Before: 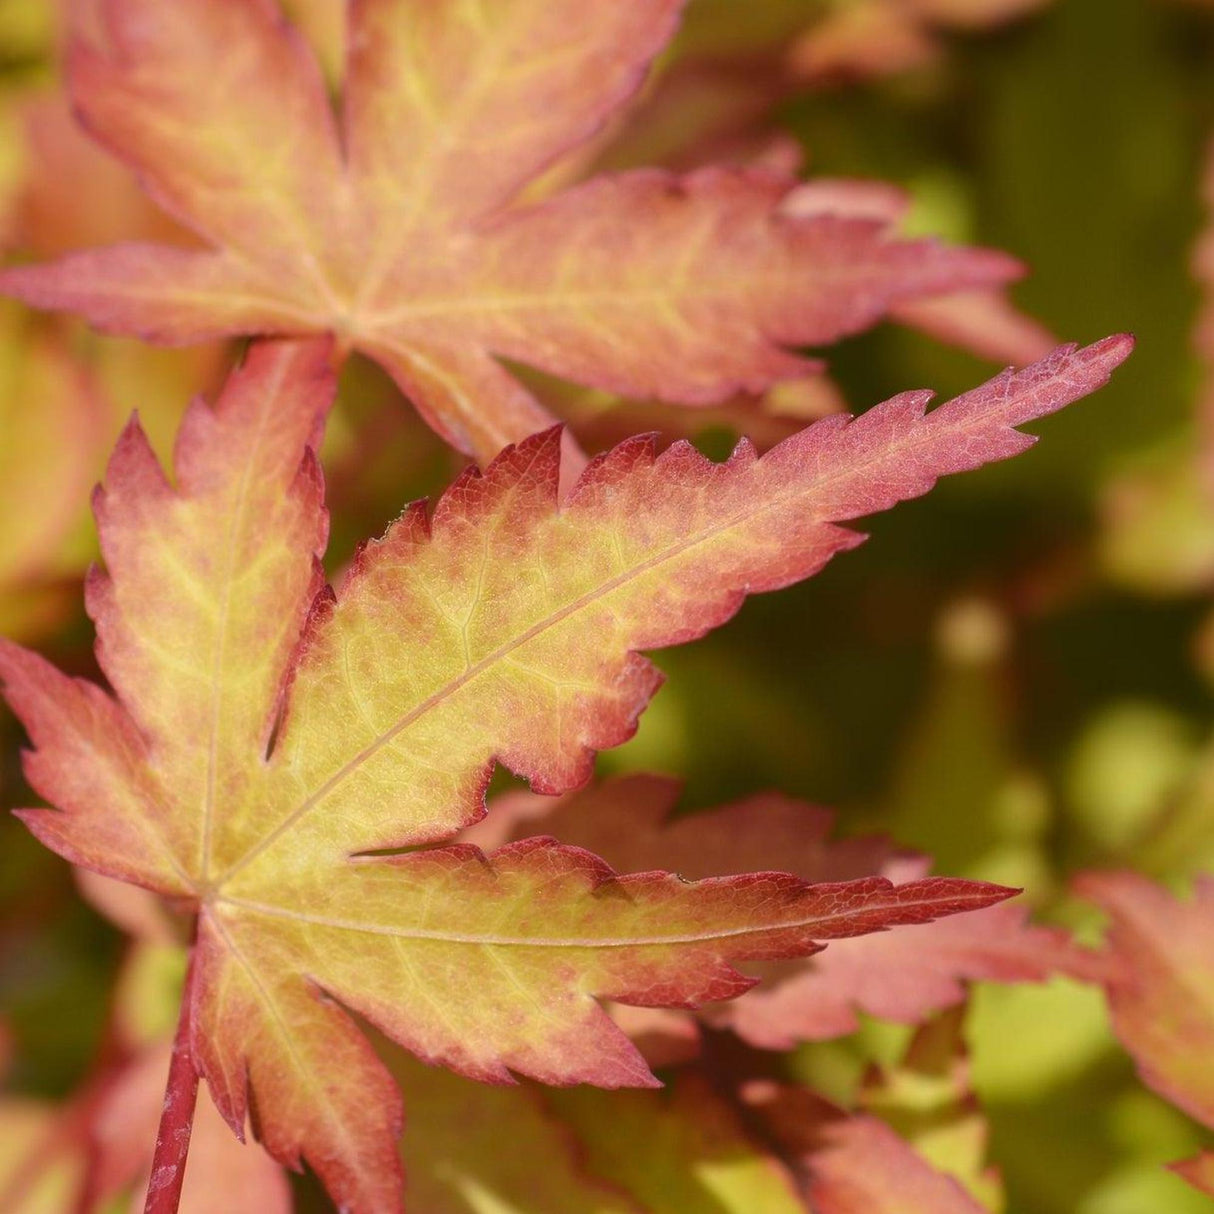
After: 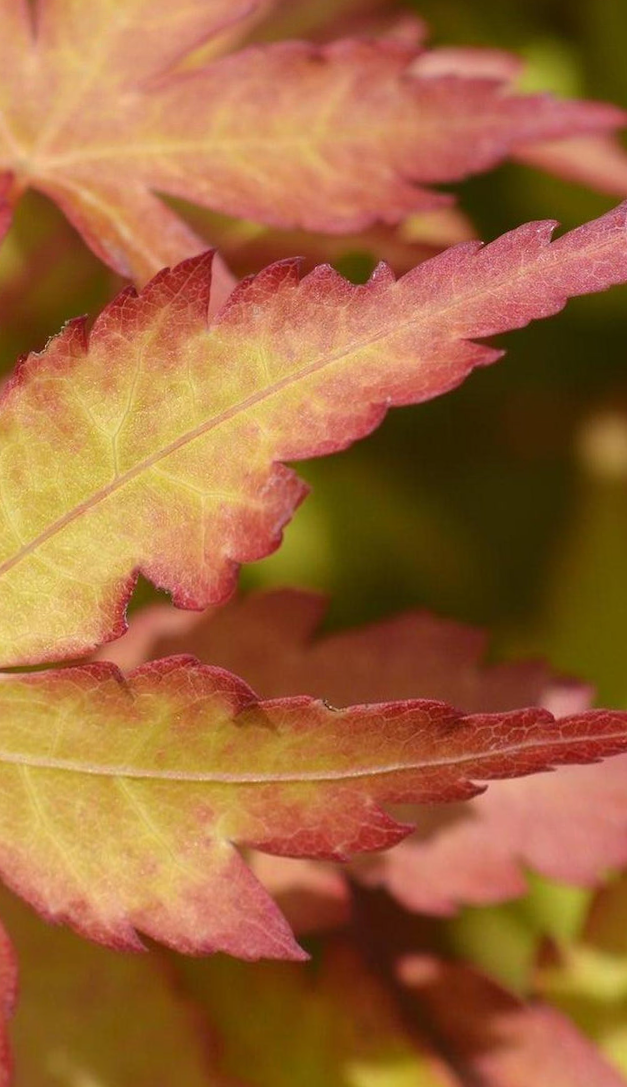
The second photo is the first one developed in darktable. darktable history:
crop and rotate: left 22.918%, top 5.629%, right 14.711%, bottom 2.247%
exposure: exposure -0.041 EV, compensate highlight preservation false
rotate and perspective: rotation 0.72°, lens shift (vertical) -0.352, lens shift (horizontal) -0.051, crop left 0.152, crop right 0.859, crop top 0.019, crop bottom 0.964
